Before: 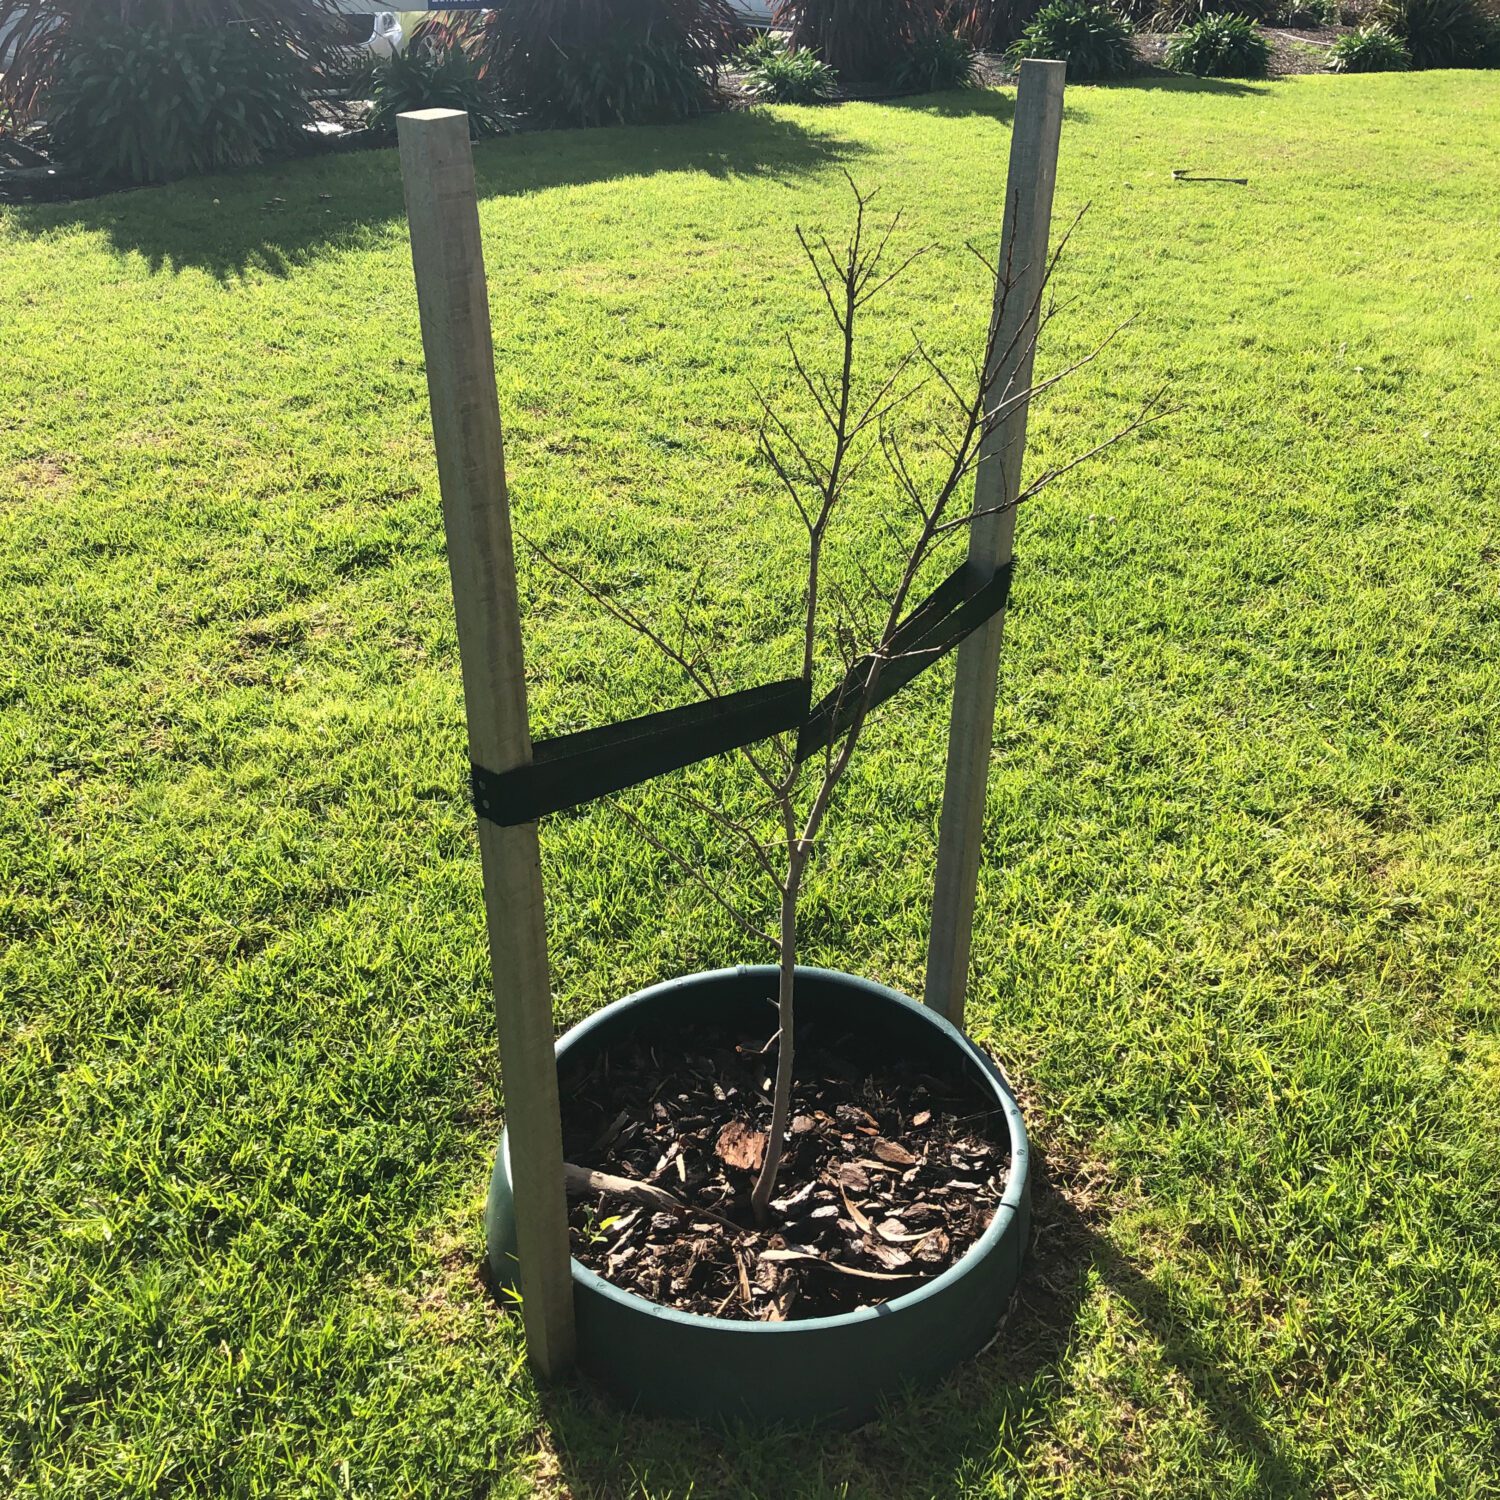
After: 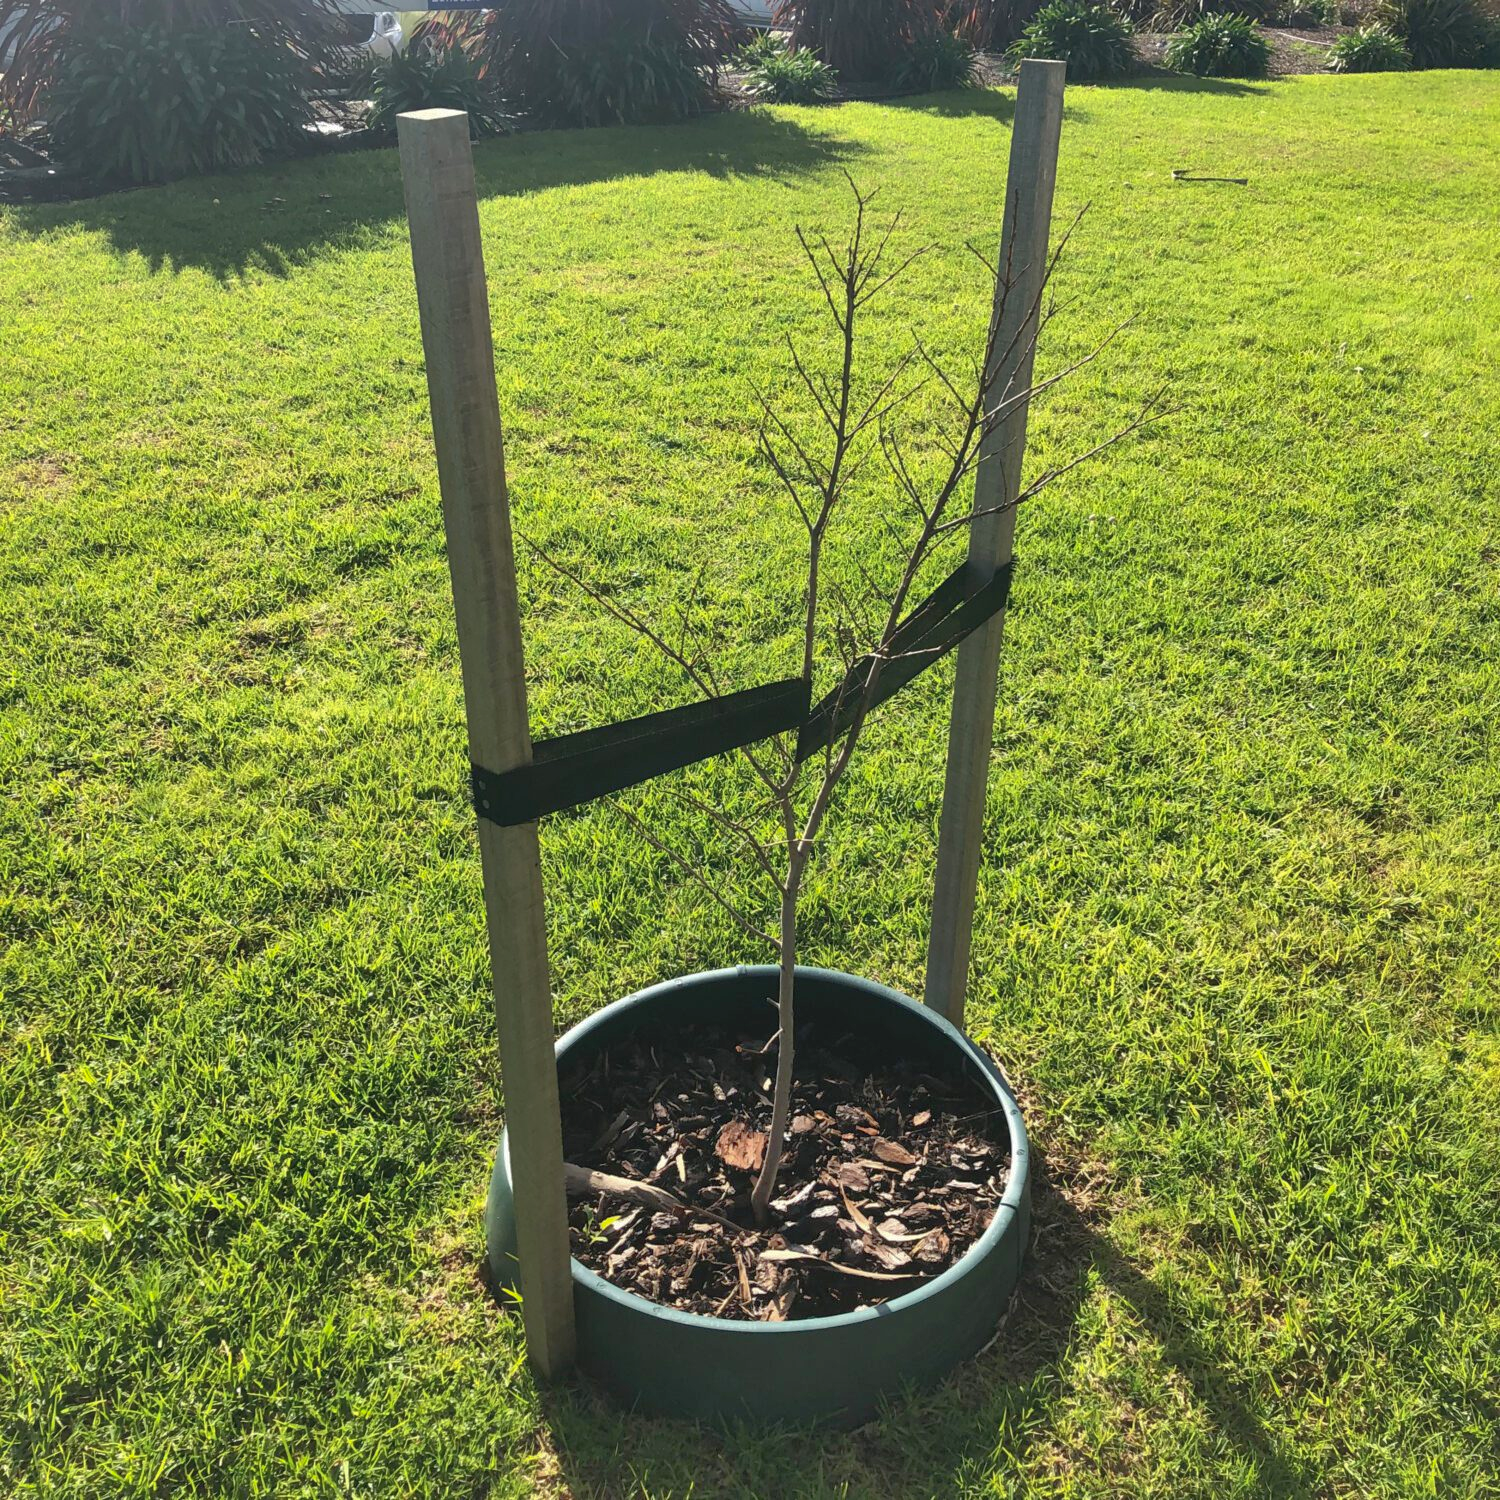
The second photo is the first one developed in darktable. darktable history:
shadows and highlights: highlights color adjustment 42.7%
